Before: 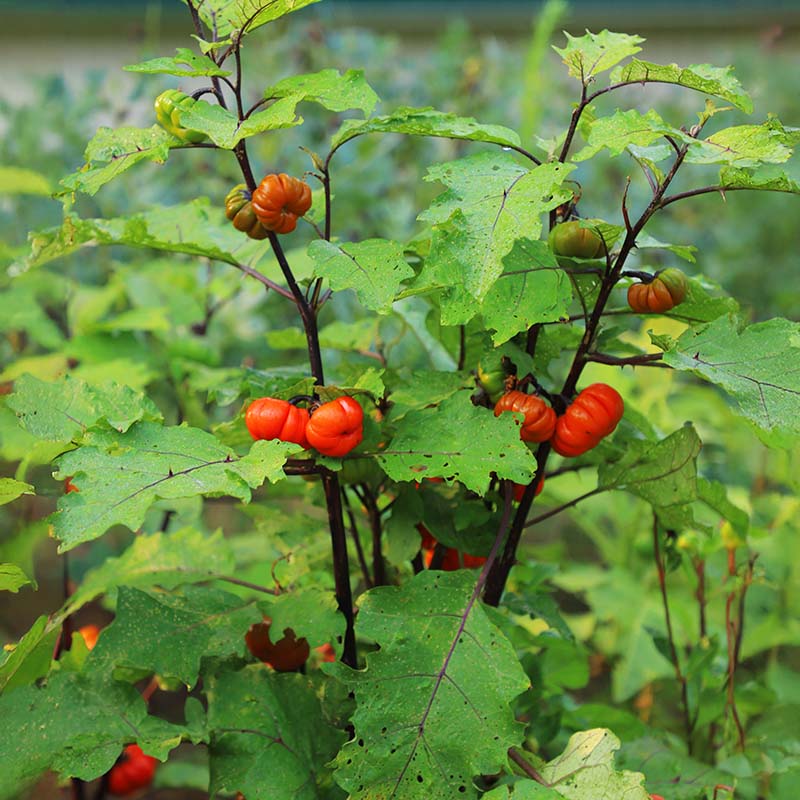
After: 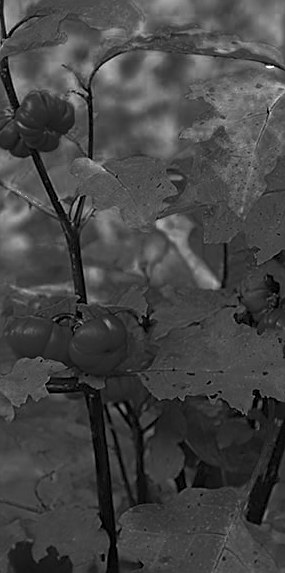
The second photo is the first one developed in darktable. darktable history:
crop and rotate: left 29.809%, top 10.296%, right 34.53%, bottom 18.037%
sharpen: on, module defaults
color zones: curves: ch0 [(0.287, 0.048) (0.493, 0.484) (0.737, 0.816)]; ch1 [(0, 0) (0.143, 0) (0.286, 0) (0.429, 0) (0.571, 0) (0.714, 0) (0.857, 0)]
